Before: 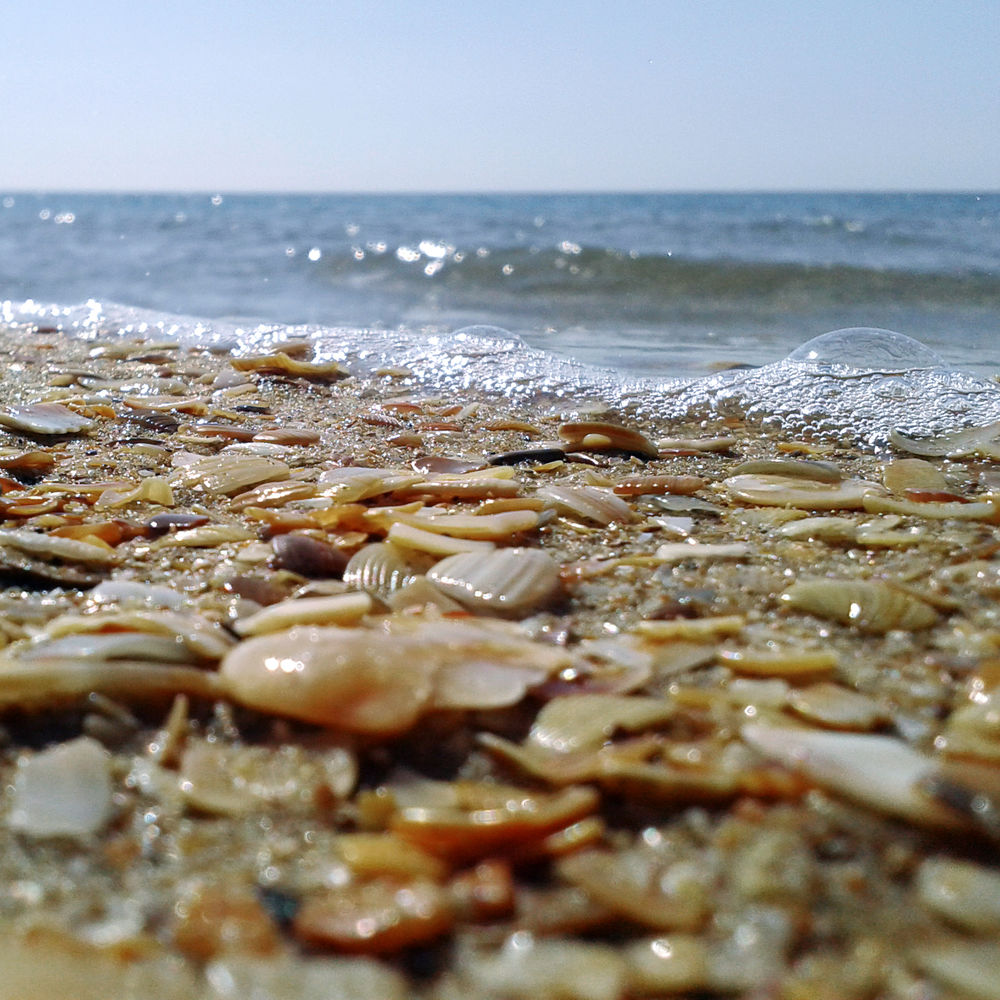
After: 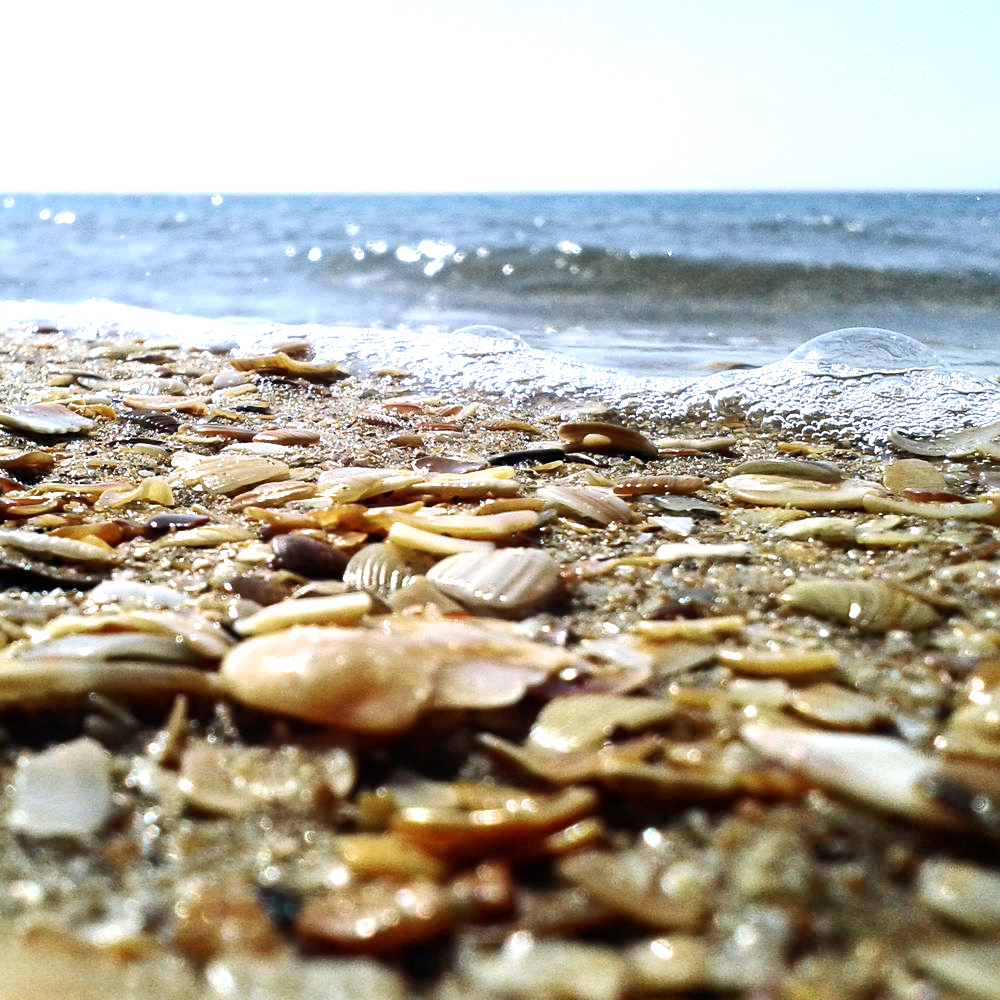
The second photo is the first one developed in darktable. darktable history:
exposure: compensate exposure bias true, compensate highlight preservation false
tone equalizer: -8 EV -1.1 EV, -7 EV -1.03 EV, -6 EV -0.904 EV, -5 EV -0.607 EV, -3 EV 0.584 EV, -2 EV 0.864 EV, -1 EV 0.99 EV, +0 EV 1.07 EV, edges refinement/feathering 500, mask exposure compensation -1.57 EV, preserve details no
